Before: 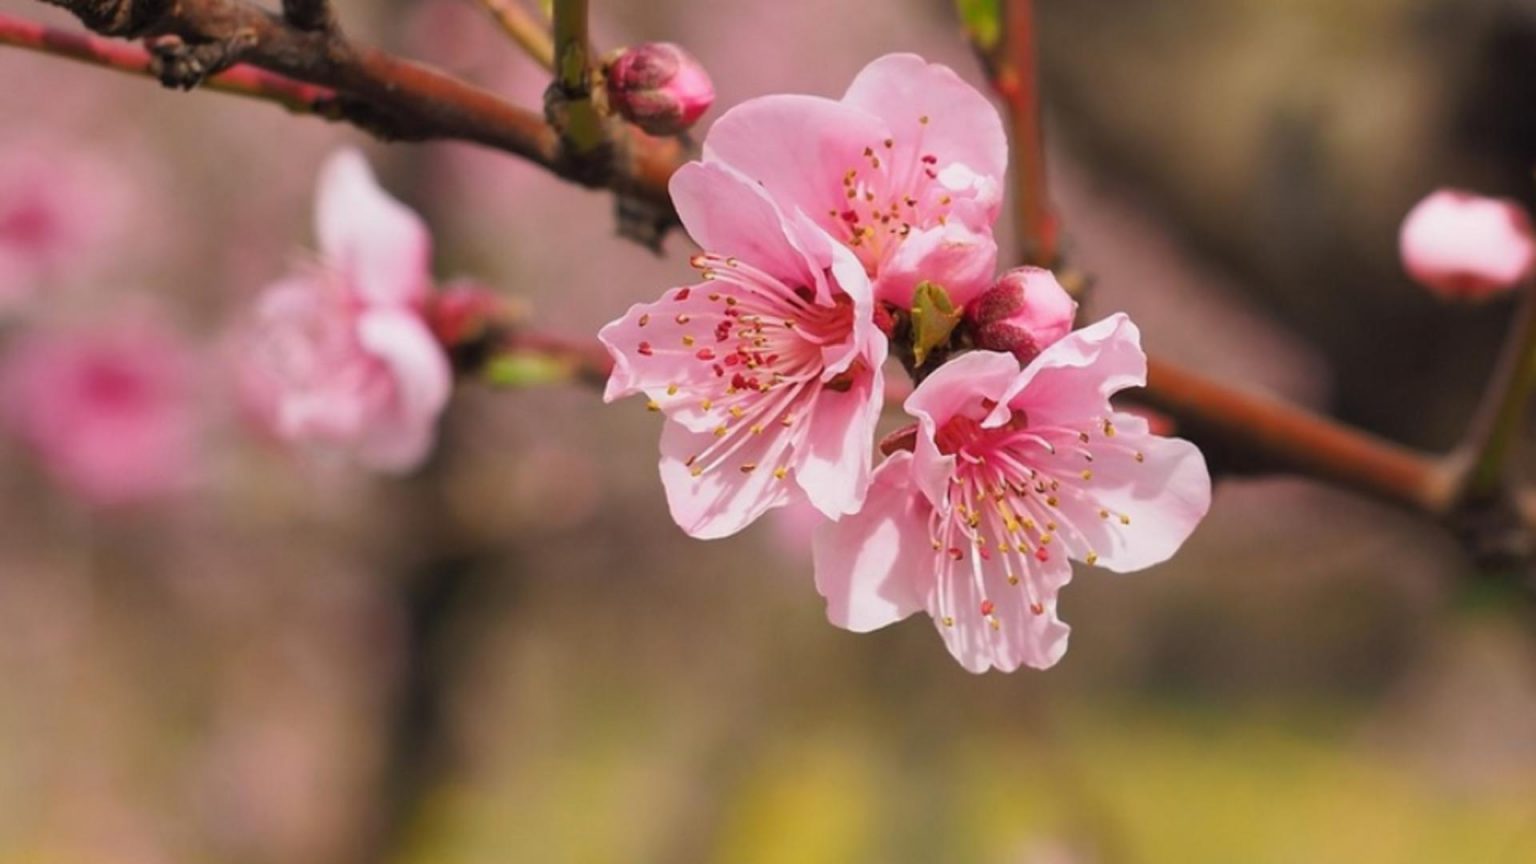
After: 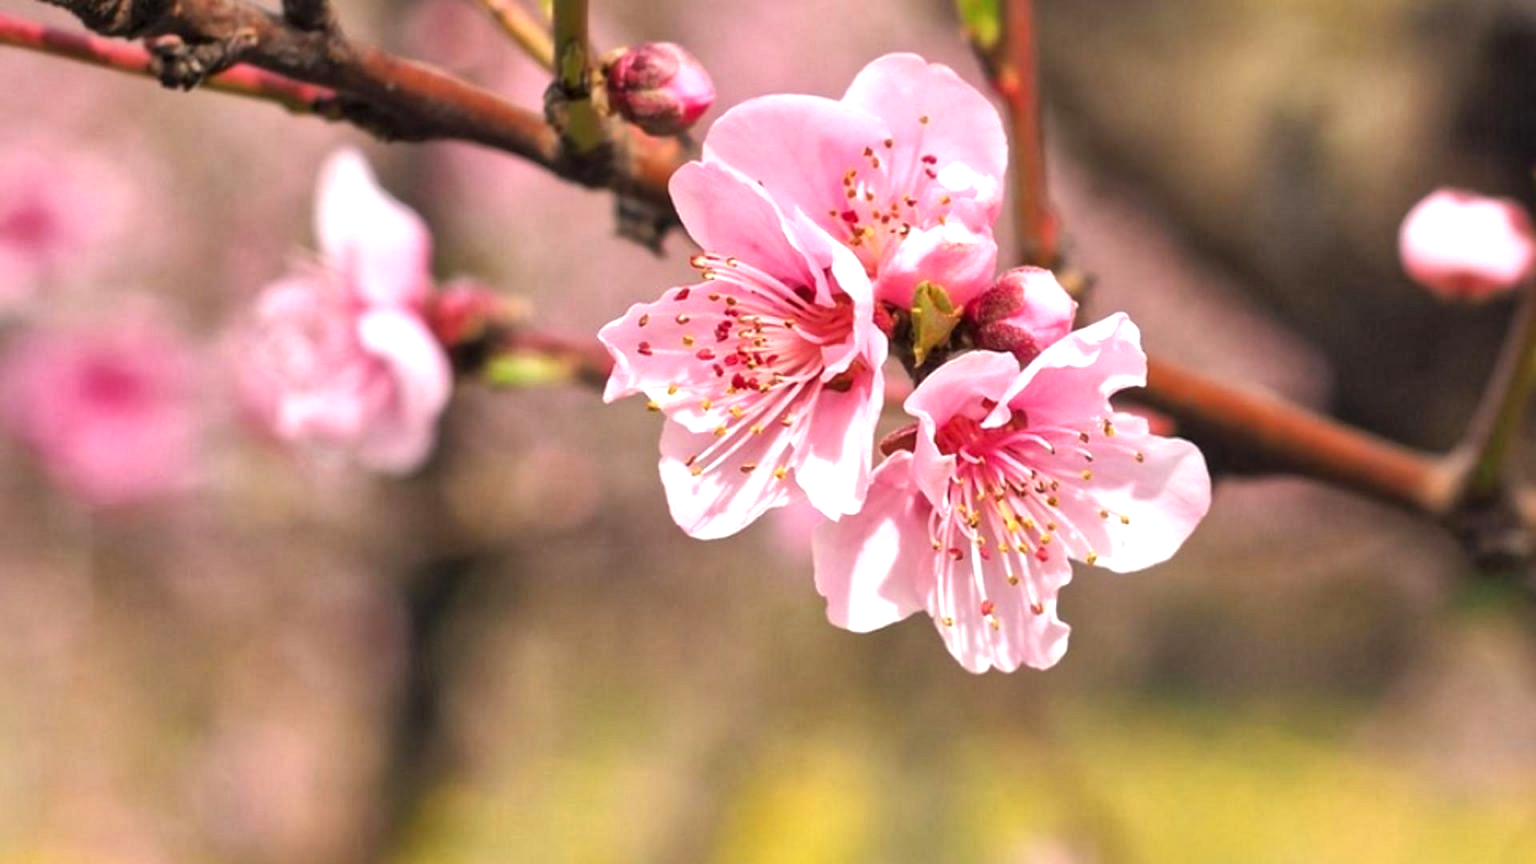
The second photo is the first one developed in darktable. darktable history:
local contrast: mode bilateral grid, contrast 20, coarseness 20, detail 150%, midtone range 0.2
exposure: black level correction 0, exposure 0.7 EV, compensate exposure bias true, compensate highlight preservation false
